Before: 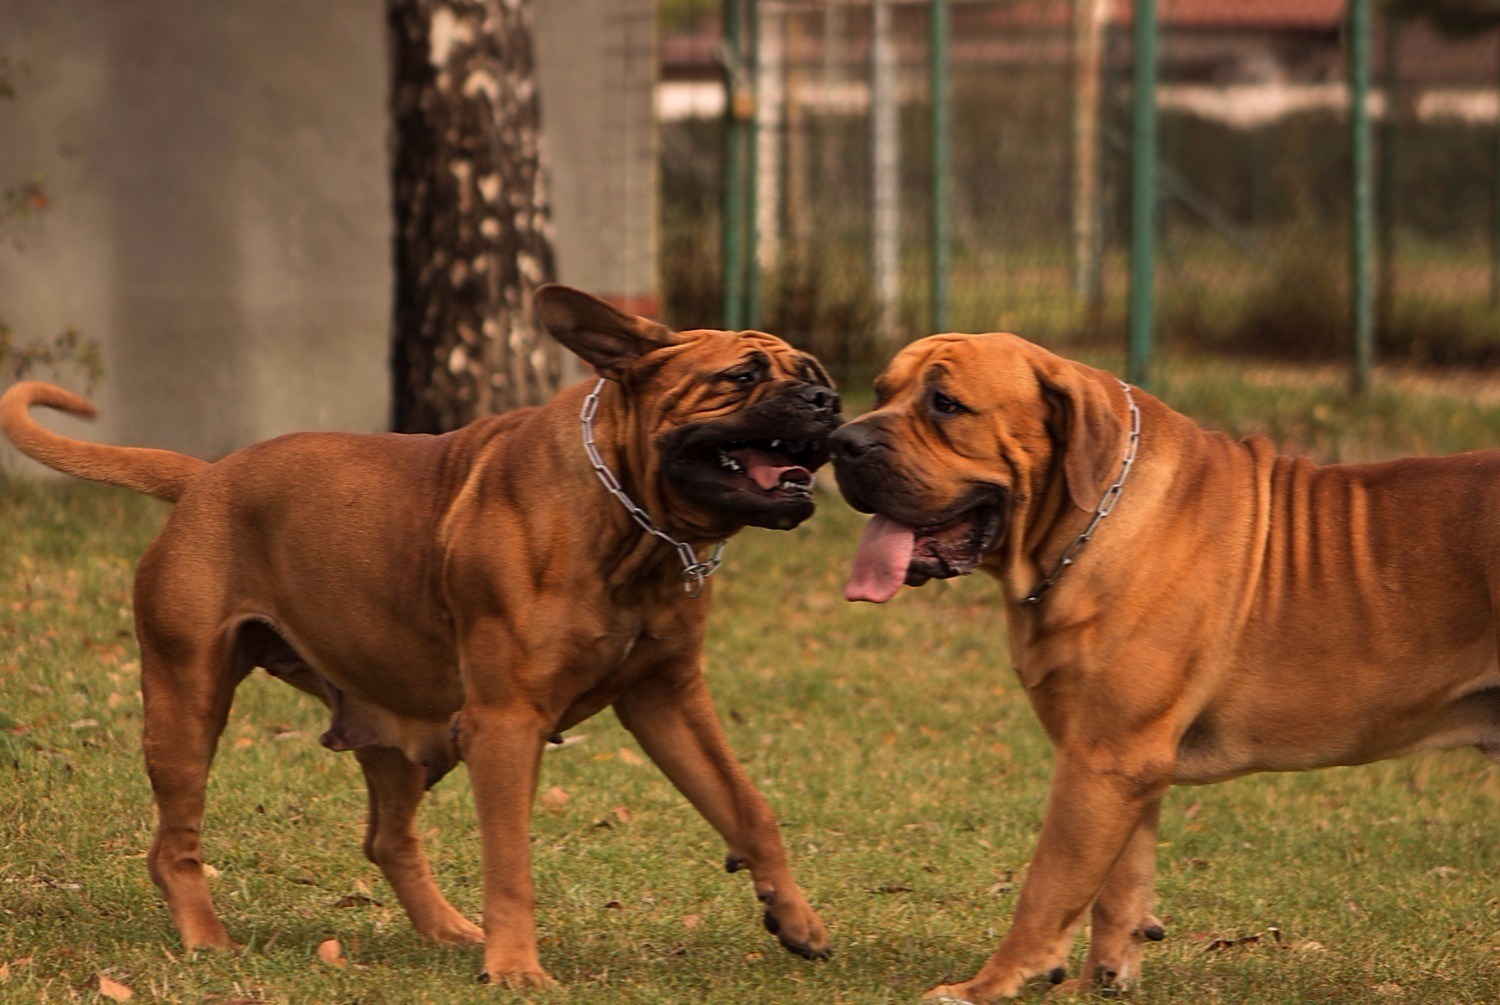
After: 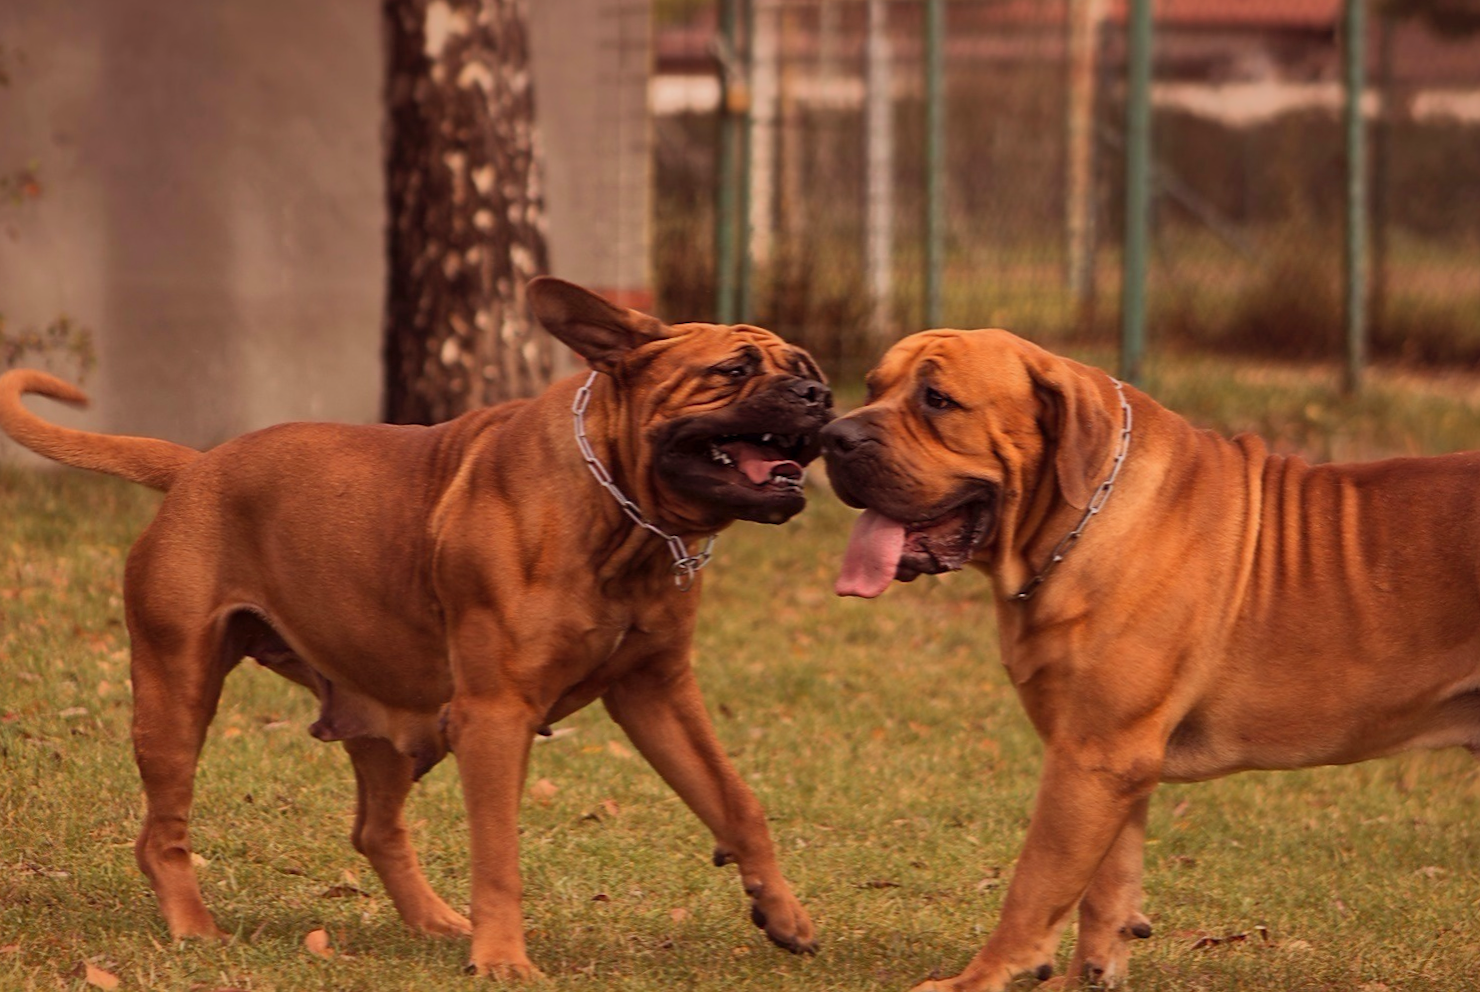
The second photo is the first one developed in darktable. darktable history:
shadows and highlights: shadows 38.43, highlights -74.54
exposure: exposure -0.04 EV, compensate highlight preservation false
rgb levels: mode RGB, independent channels, levels [[0, 0.474, 1], [0, 0.5, 1], [0, 0.5, 1]]
crop and rotate: angle -0.5°
